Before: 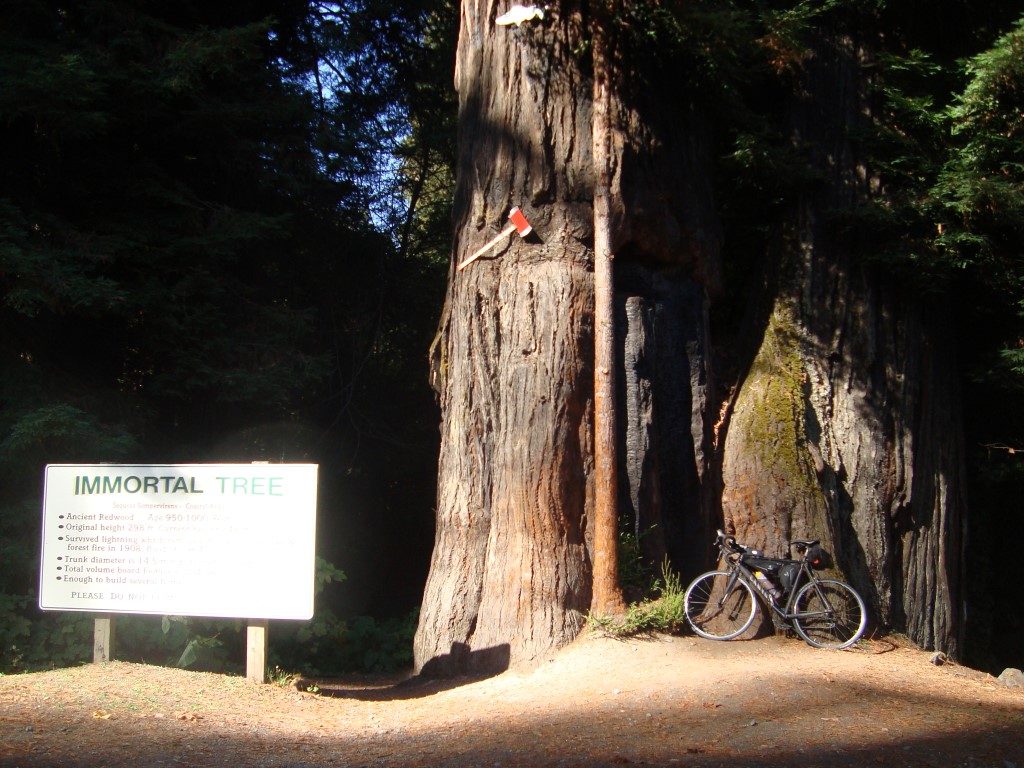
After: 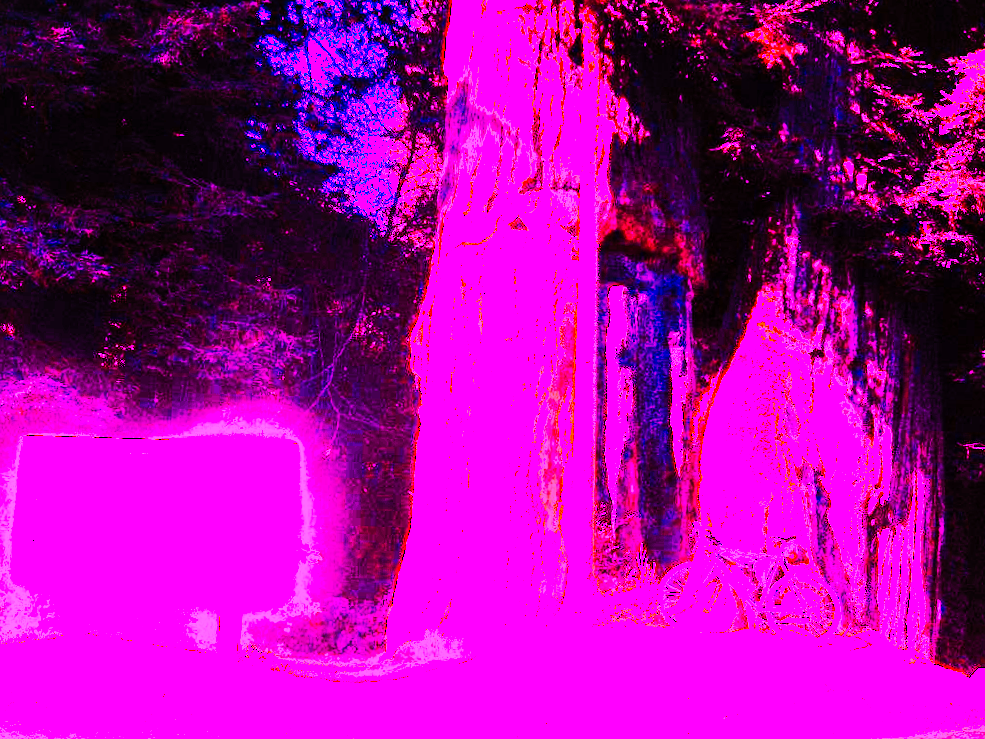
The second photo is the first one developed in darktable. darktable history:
tone curve: curves: ch0 [(0, 0) (0.003, 0.011) (0.011, 0.014) (0.025, 0.018) (0.044, 0.023) (0.069, 0.028) (0.1, 0.031) (0.136, 0.039) (0.177, 0.056) (0.224, 0.081) (0.277, 0.129) (0.335, 0.188) (0.399, 0.256) (0.468, 0.367) (0.543, 0.514) (0.623, 0.684) (0.709, 0.785) (0.801, 0.846) (0.898, 0.884) (1, 1)], preserve colors none
white balance: red 8, blue 8
crop and rotate: angle -1.69°
local contrast: highlights 100%, shadows 100%, detail 120%, midtone range 0.2
